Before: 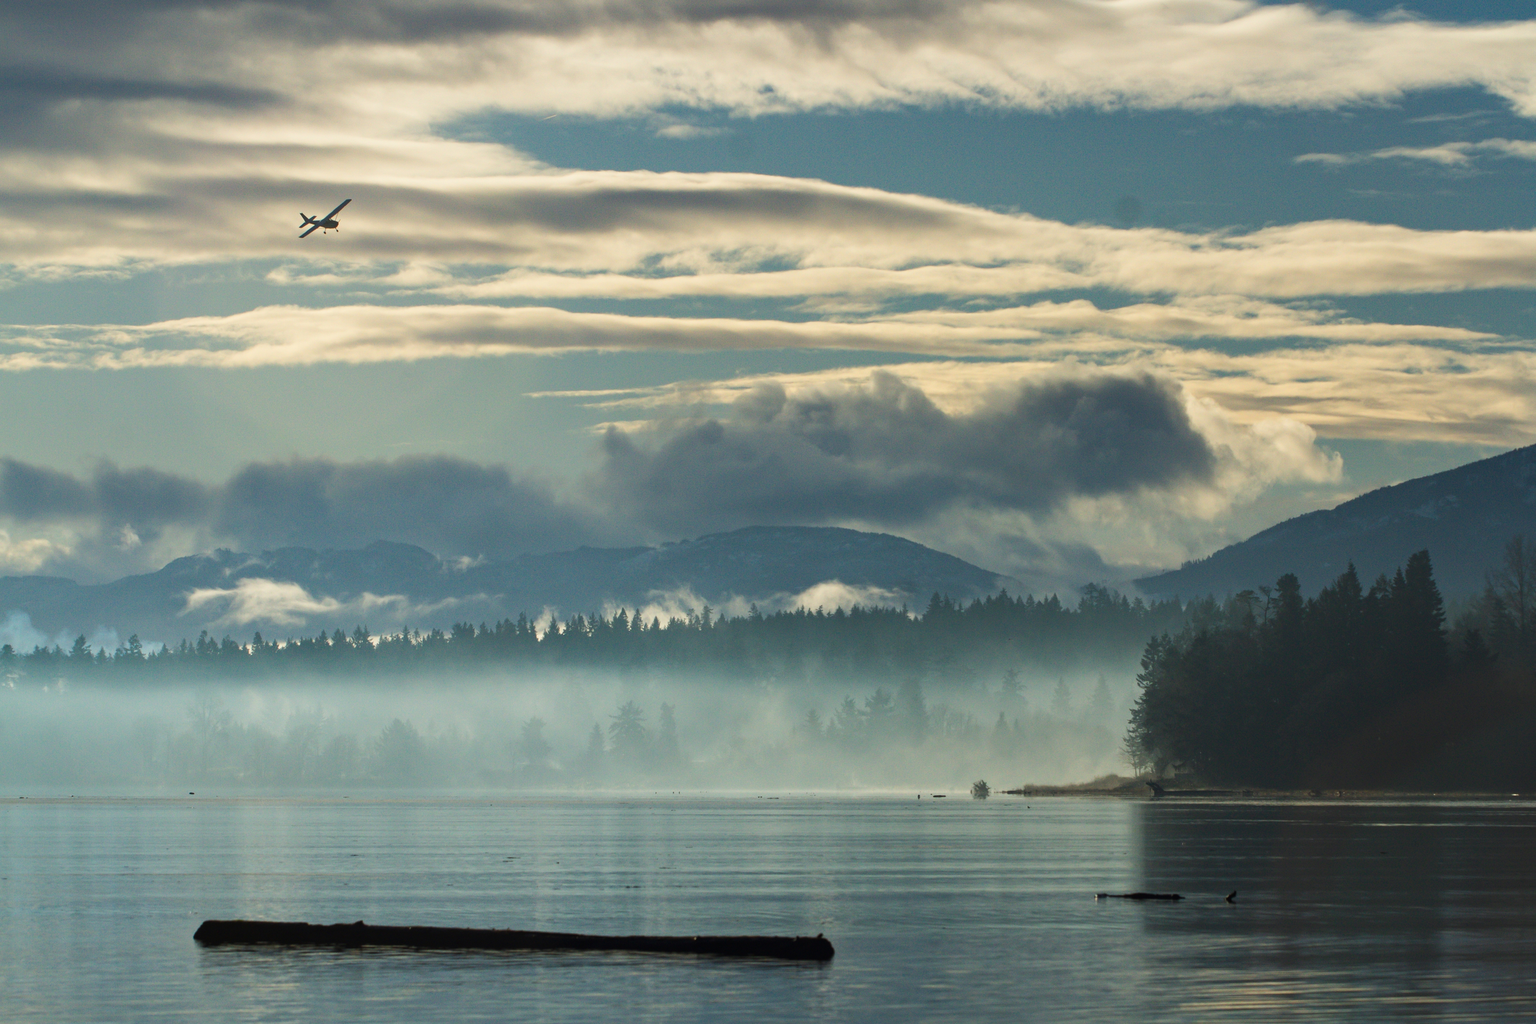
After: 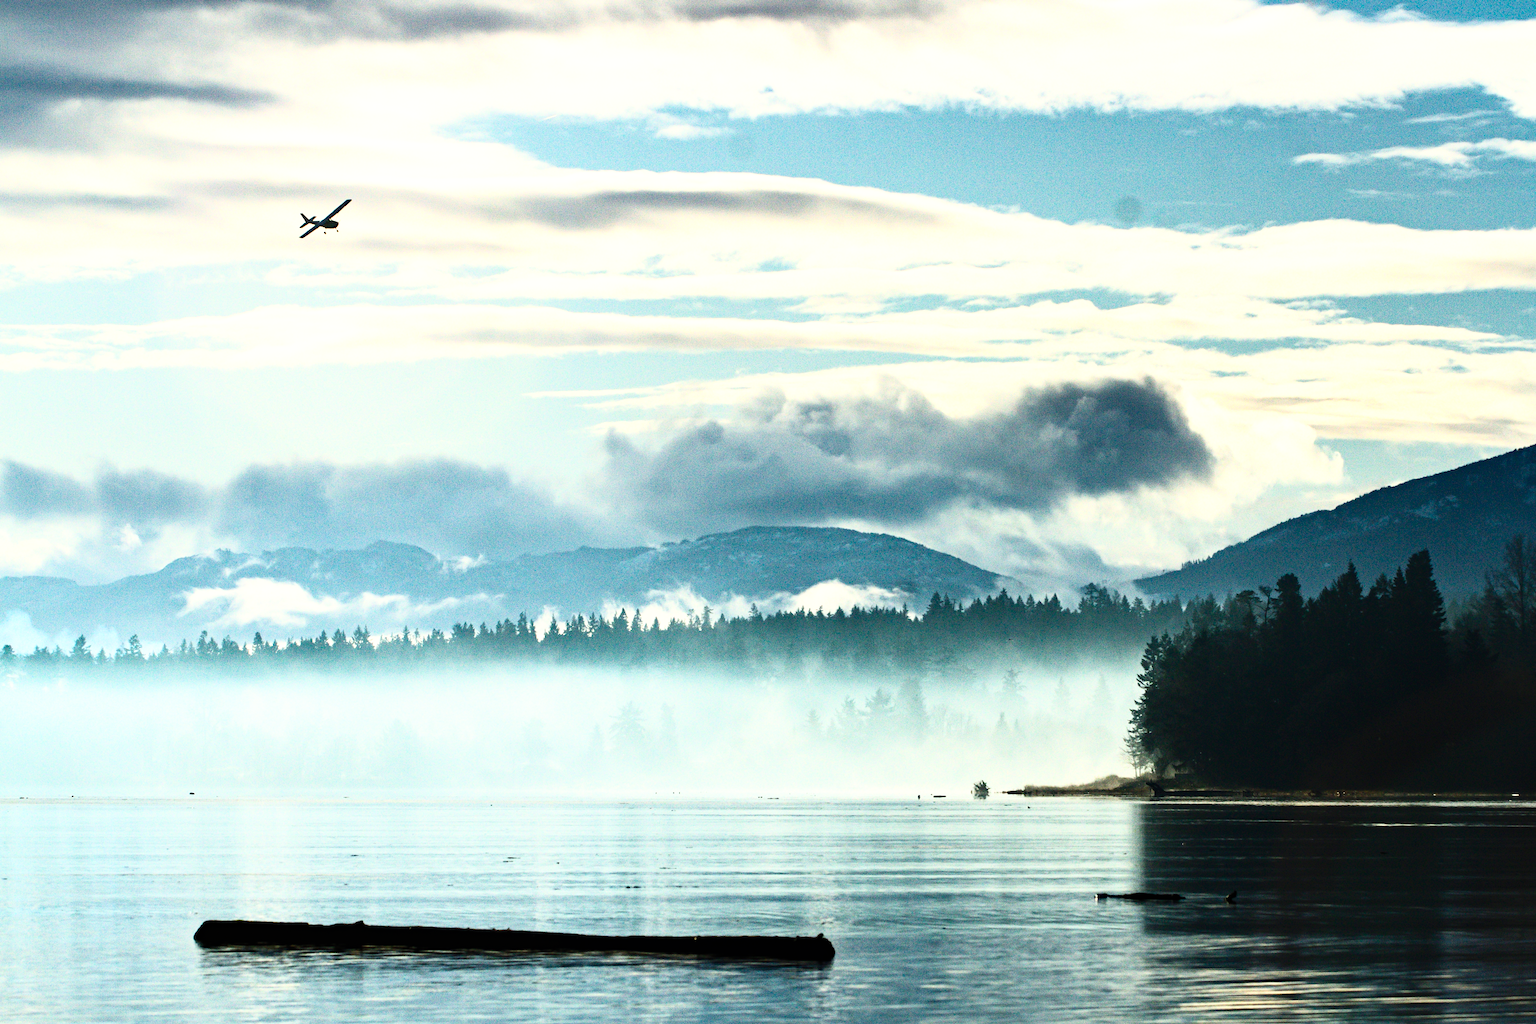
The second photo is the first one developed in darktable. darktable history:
exposure: exposure 0.207 EV, compensate highlight preservation false
haze removal: strength 0.12, distance 0.25, compatibility mode true, adaptive false
base curve: curves: ch0 [(0, 0) (0, 0) (0.002, 0.001) (0.008, 0.003) (0.019, 0.011) (0.037, 0.037) (0.064, 0.11) (0.102, 0.232) (0.152, 0.379) (0.216, 0.524) (0.296, 0.665) (0.394, 0.789) (0.512, 0.881) (0.651, 0.945) (0.813, 0.986) (1, 1)], preserve colors none
tone curve: curves: ch0 [(0, 0) (0.56, 0.467) (0.846, 0.934) (1, 1)]
